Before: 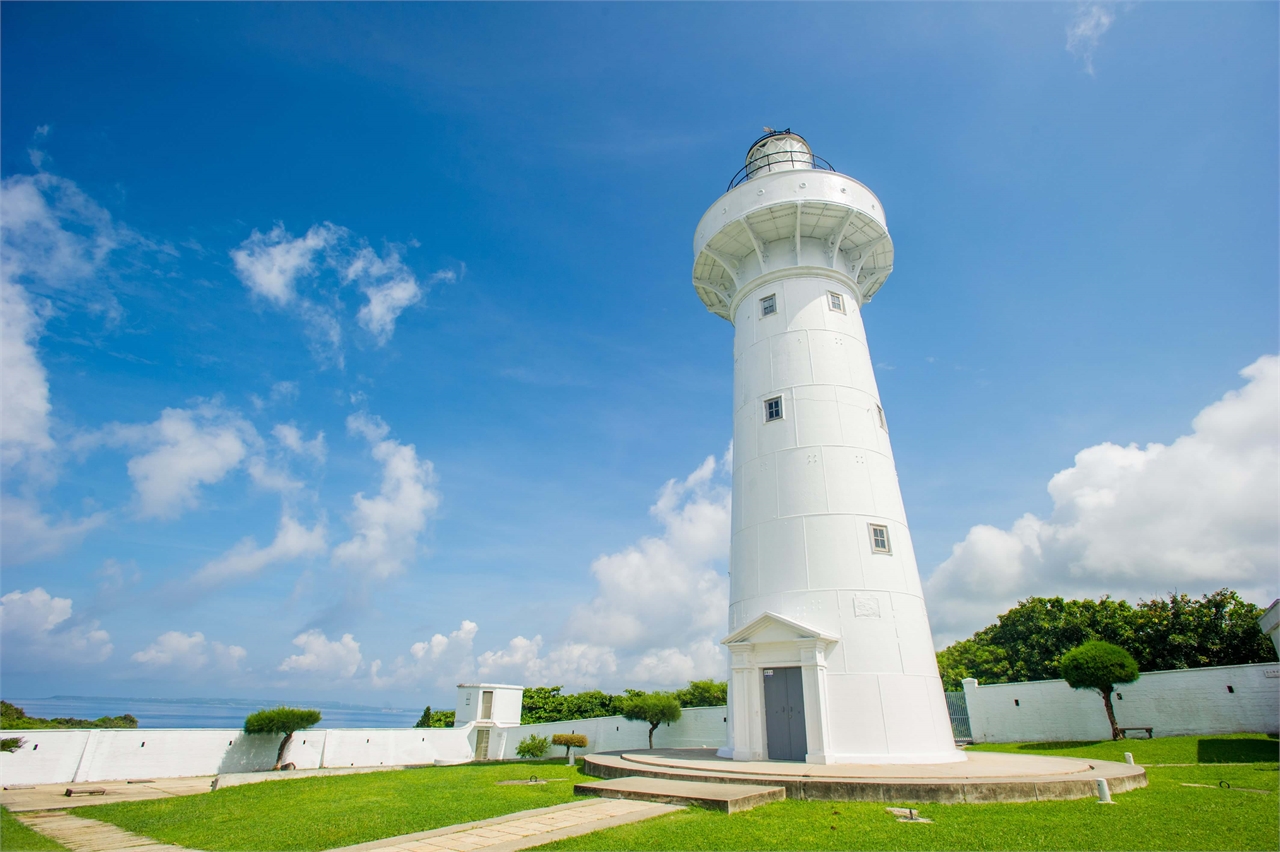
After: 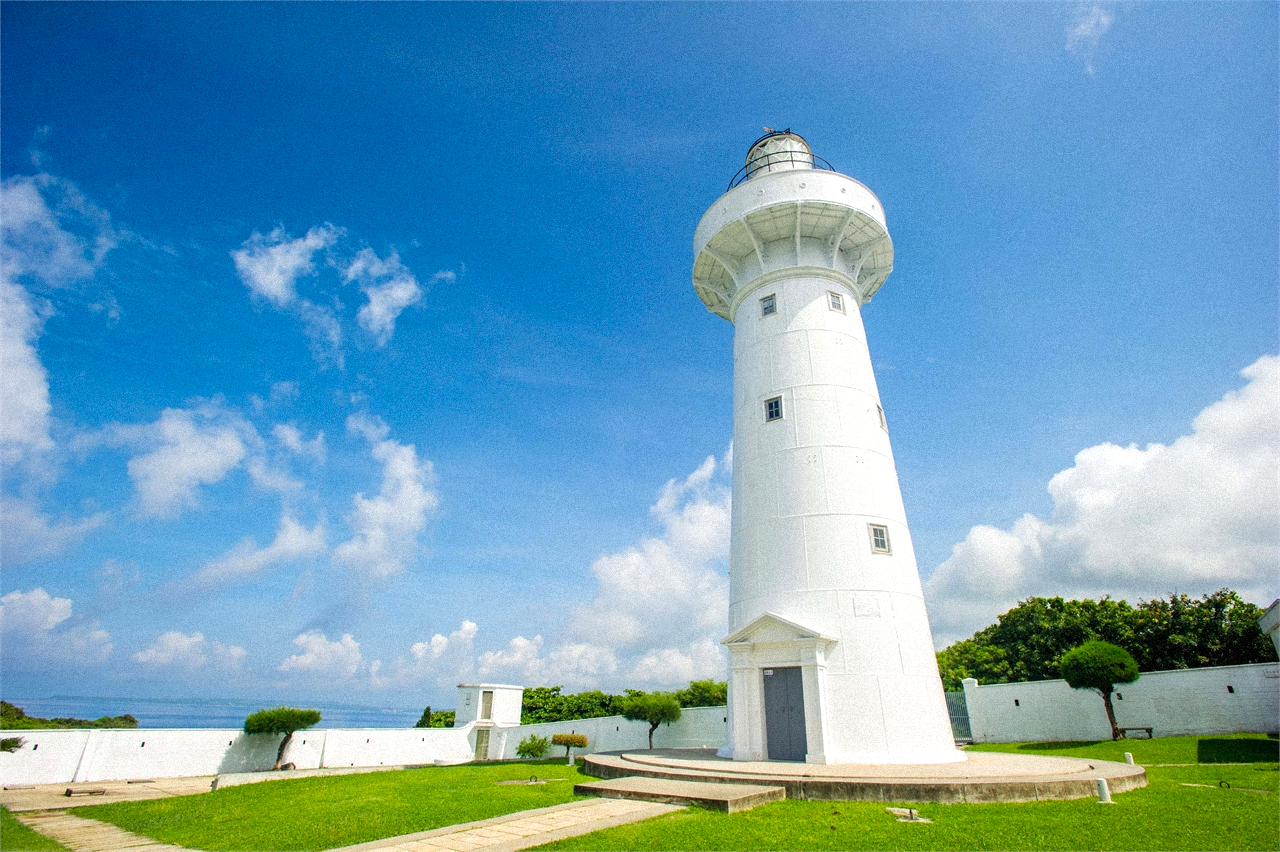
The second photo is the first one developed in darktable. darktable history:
color balance: contrast 10%
grain: mid-tones bias 0%
